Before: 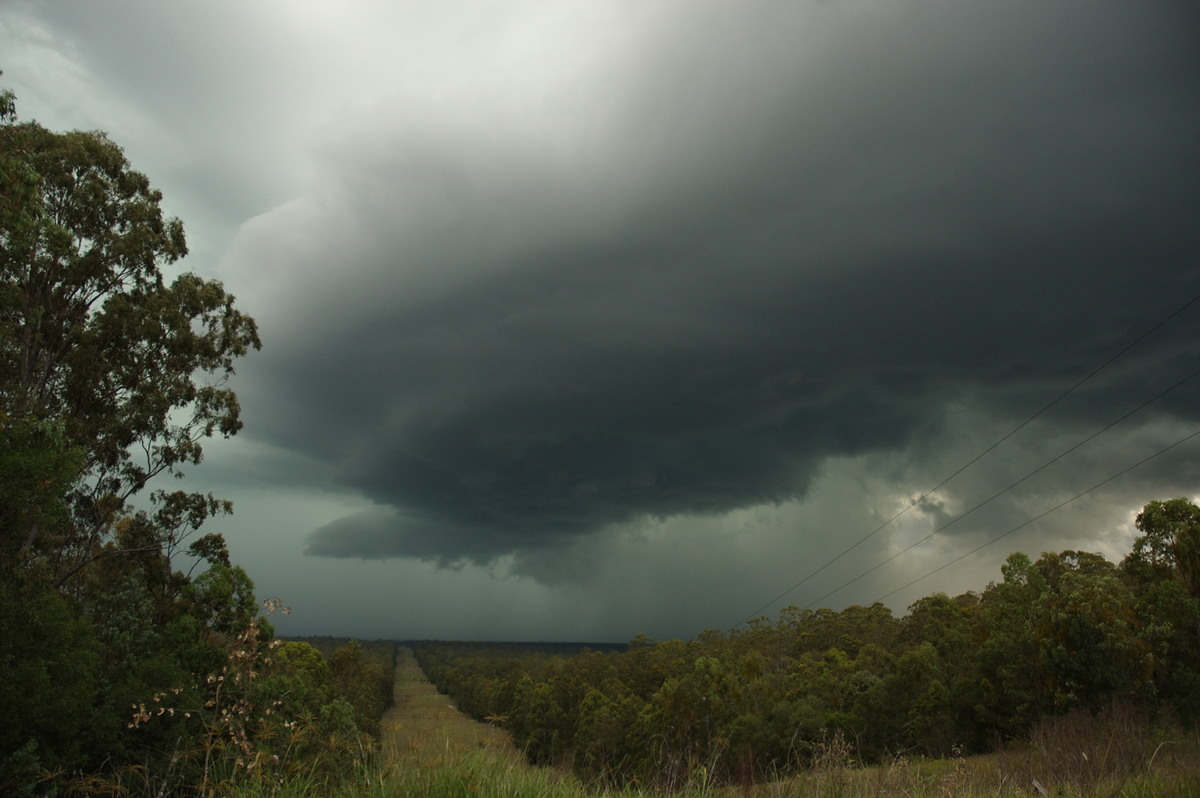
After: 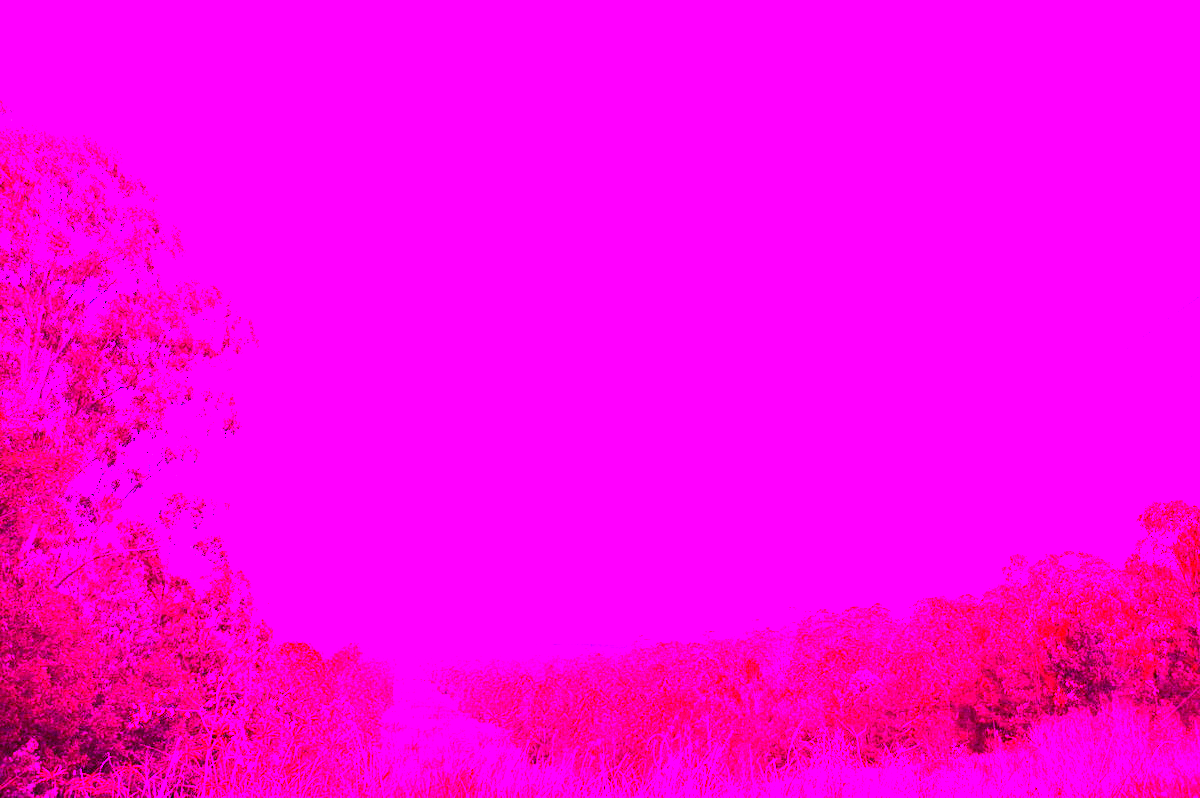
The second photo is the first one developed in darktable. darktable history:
contrast brightness saturation: contrast 0.2, brightness 0.16, saturation 0.22
white balance: red 8, blue 8
